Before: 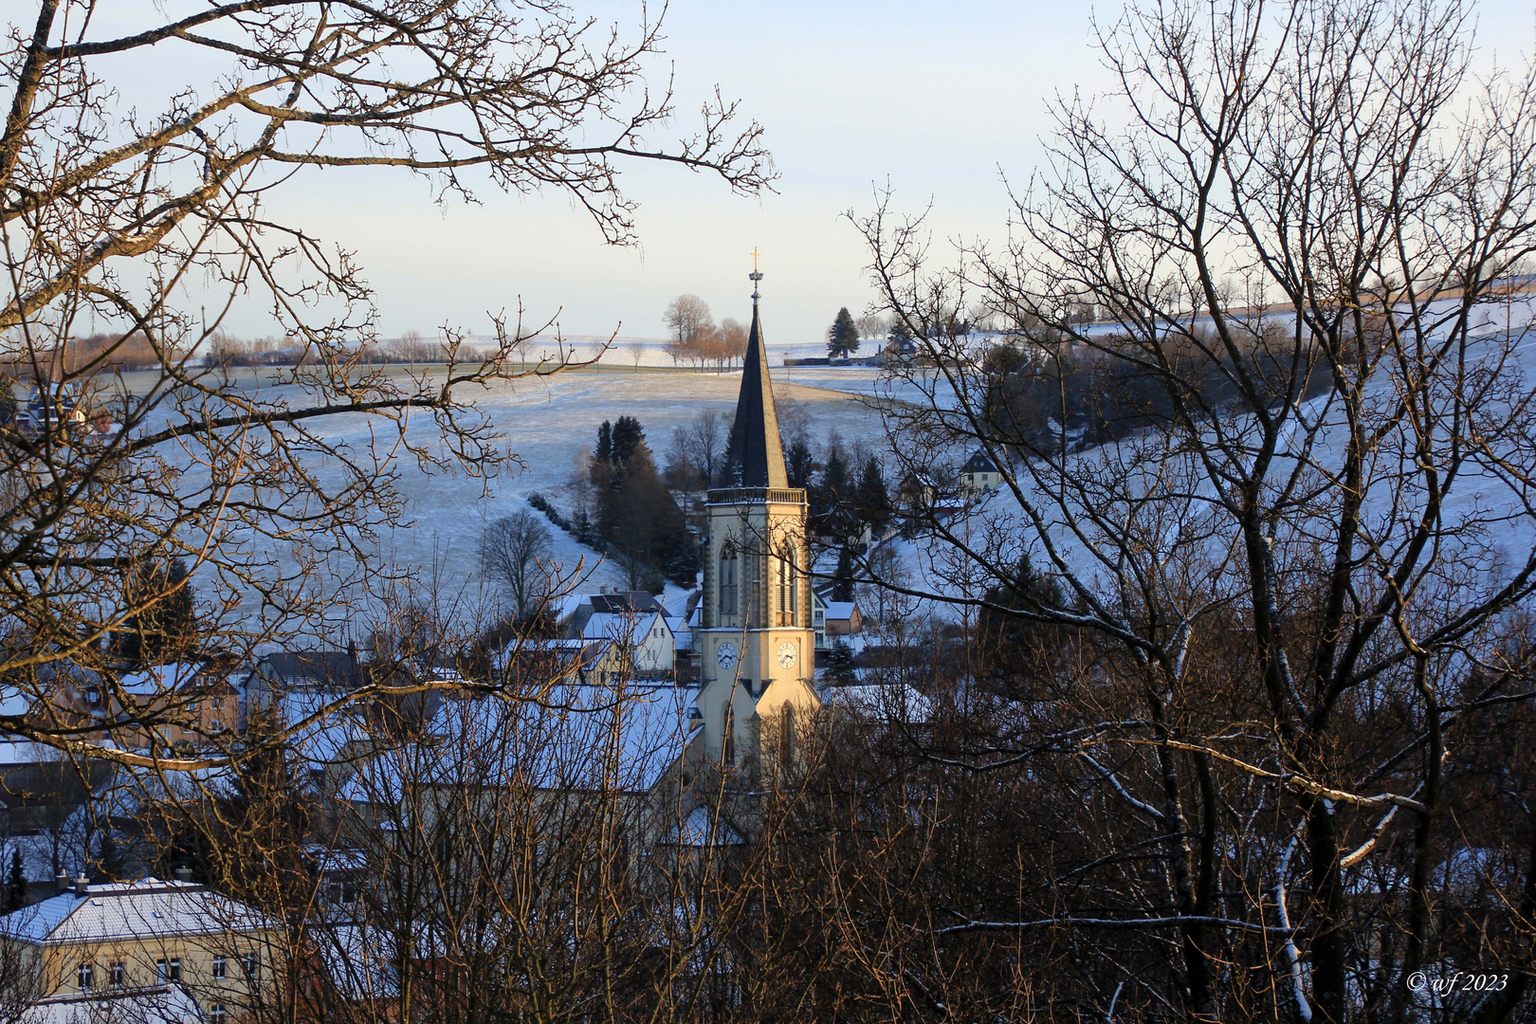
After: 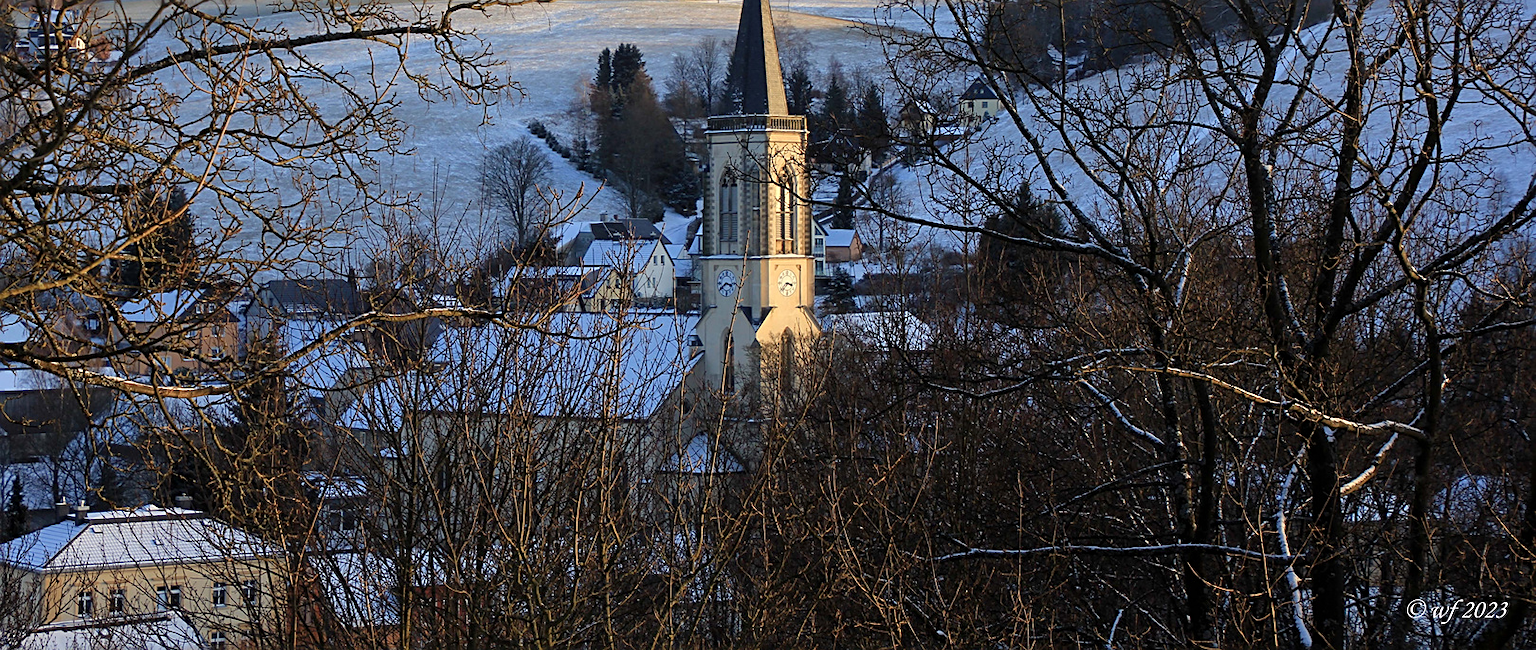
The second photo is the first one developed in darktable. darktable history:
crop and rotate: top 36.435%
sharpen: on, module defaults
